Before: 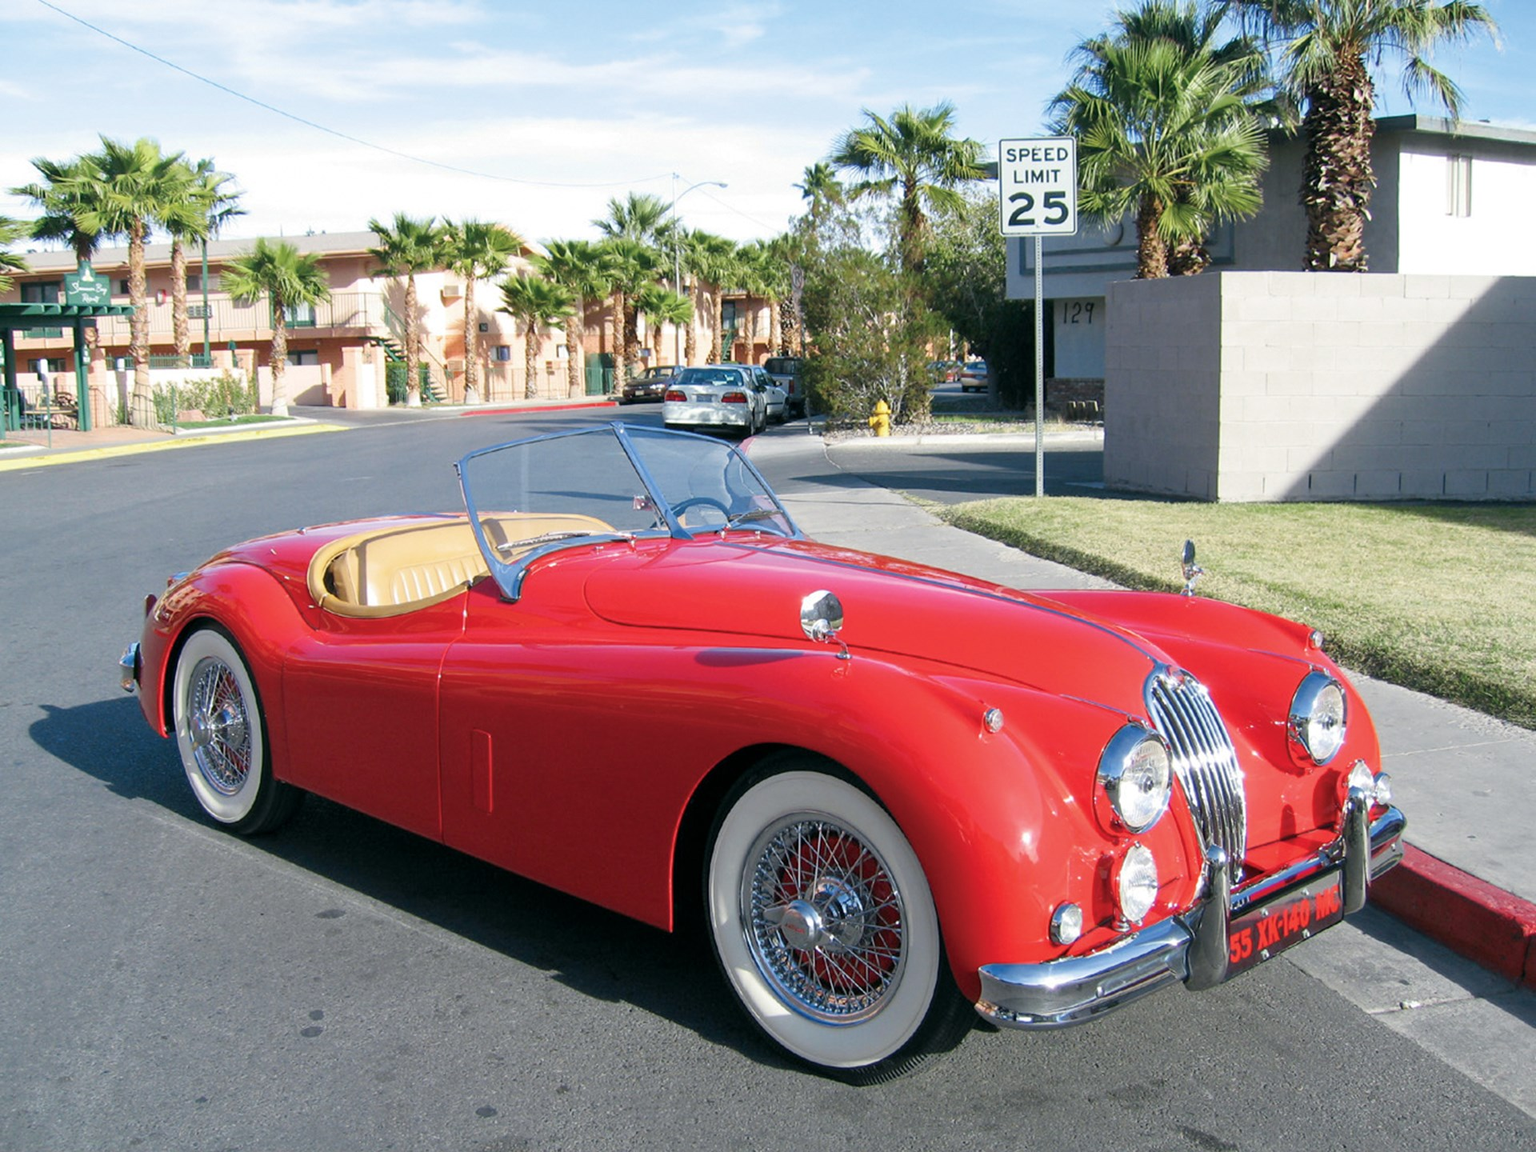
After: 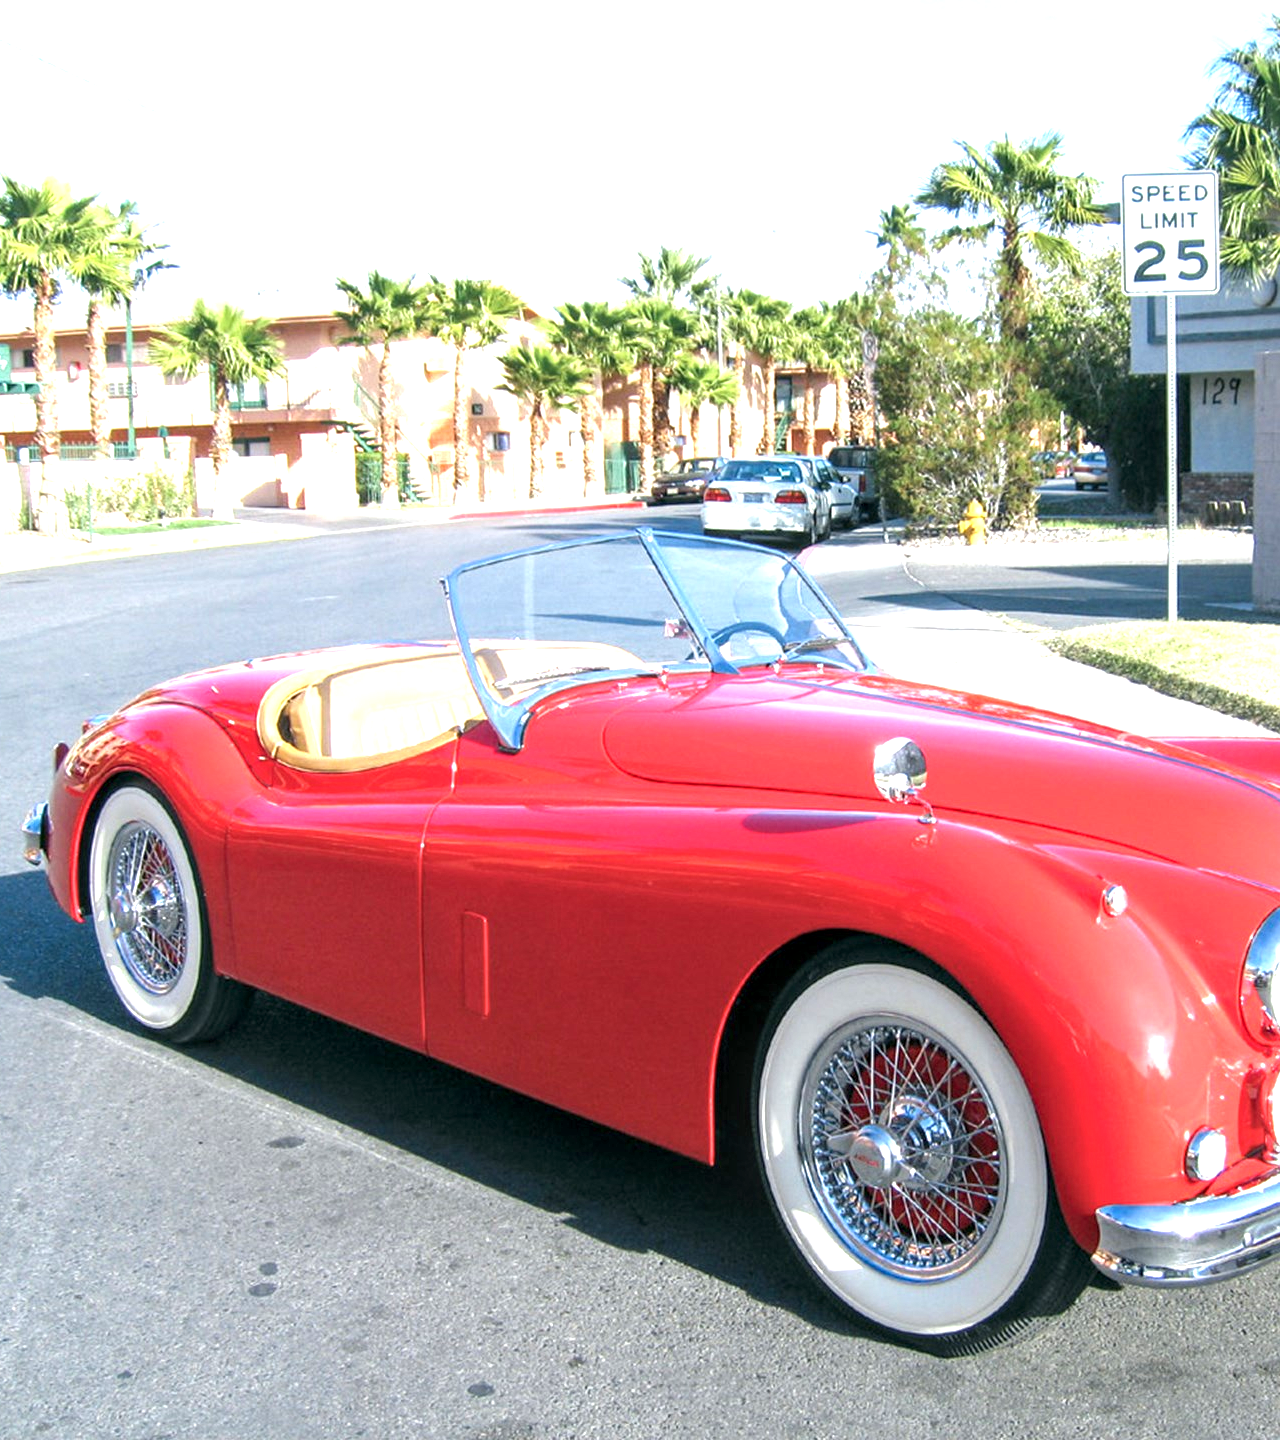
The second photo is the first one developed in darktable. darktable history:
local contrast: detail 130%
crop and rotate: left 6.617%, right 26.717%
exposure: black level correction 0, exposure 1.2 EV, compensate highlight preservation false
